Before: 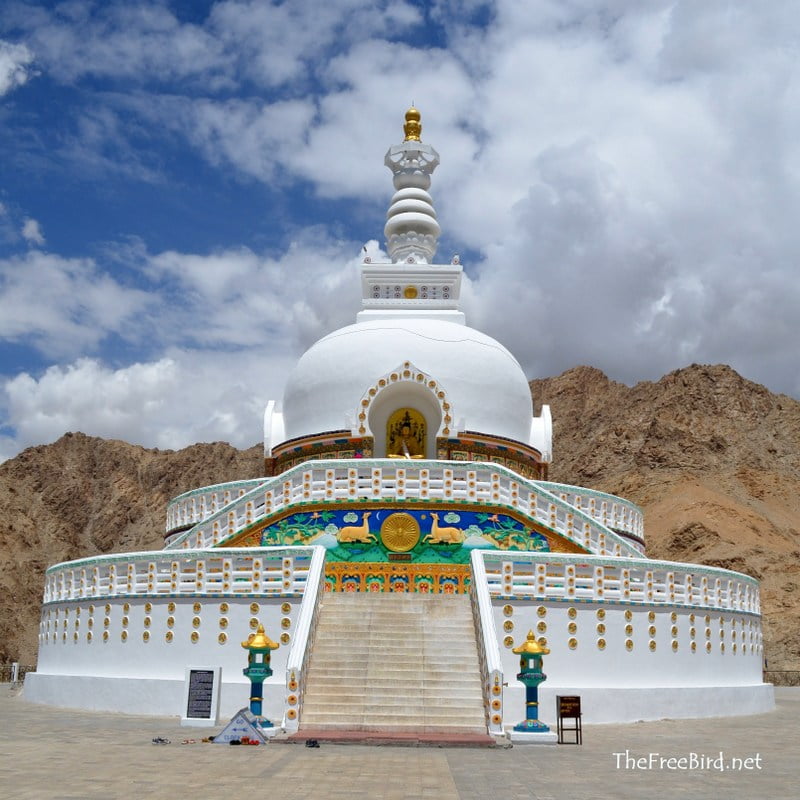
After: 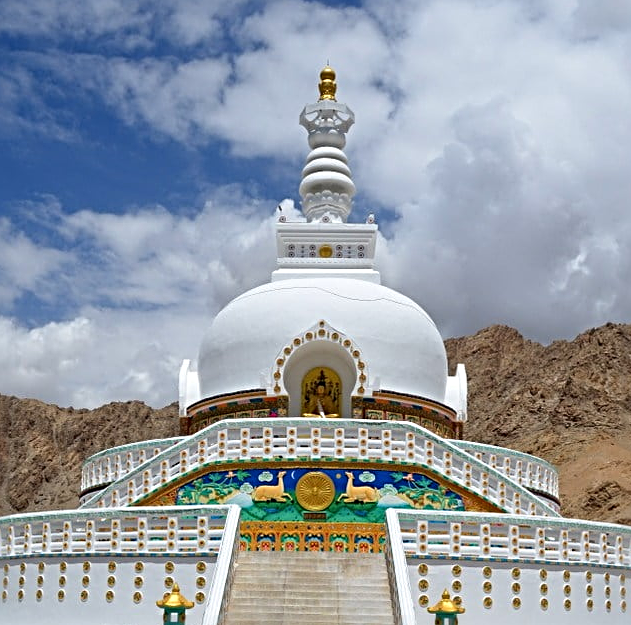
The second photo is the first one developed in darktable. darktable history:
crop and rotate: left 10.757%, top 5.14%, right 10.317%, bottom 16.618%
sharpen: radius 3.954
